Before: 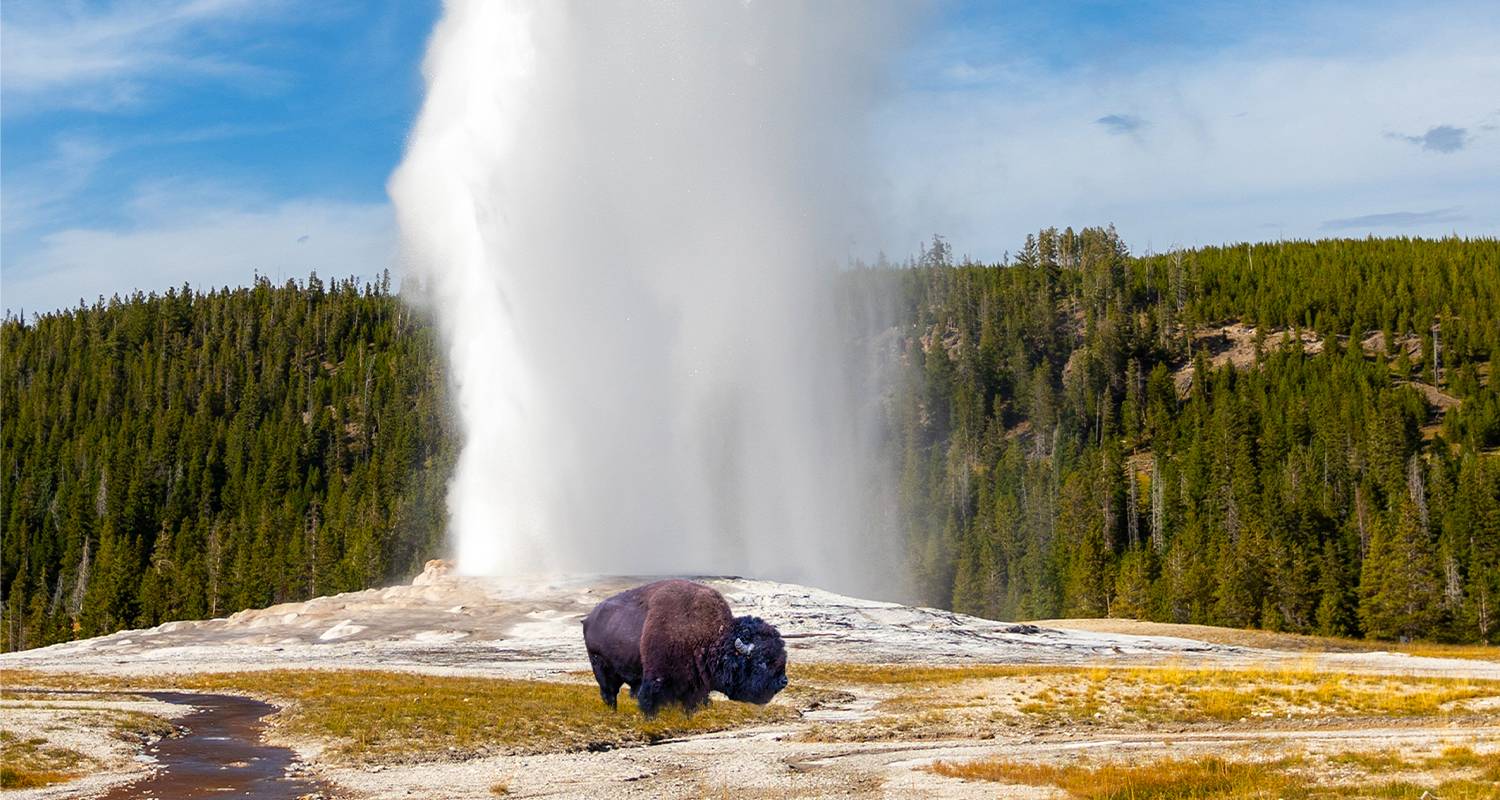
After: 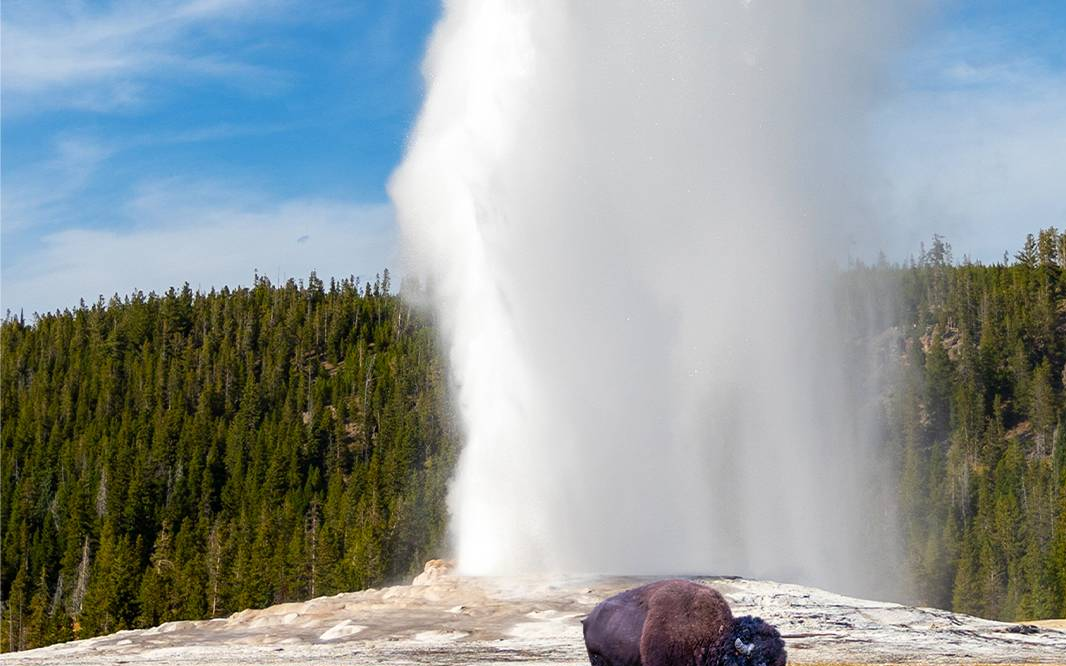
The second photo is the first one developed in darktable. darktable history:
crop: right 28.885%, bottom 16.626%
white balance: emerald 1
